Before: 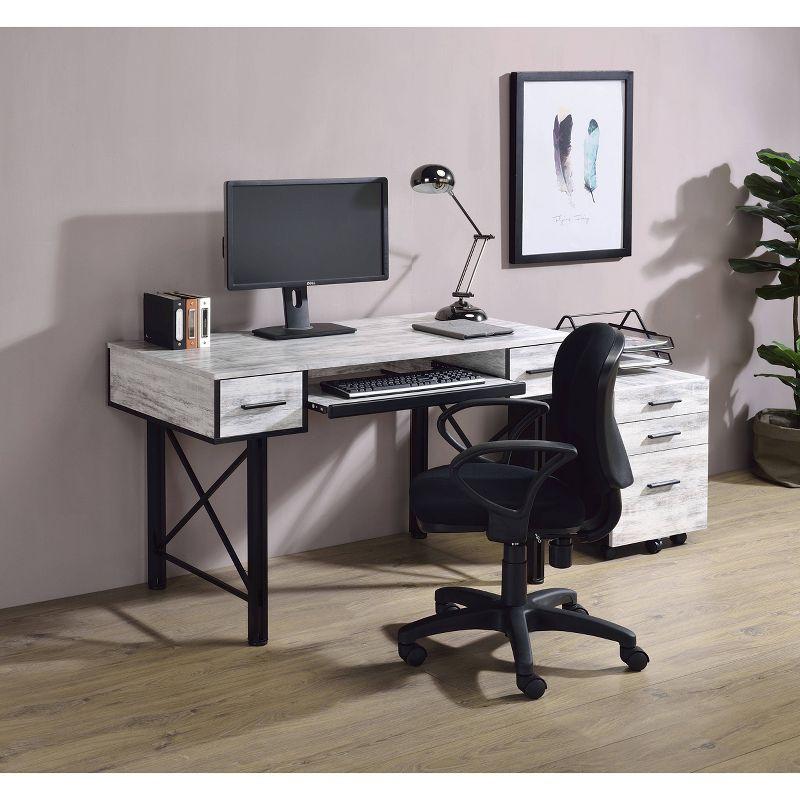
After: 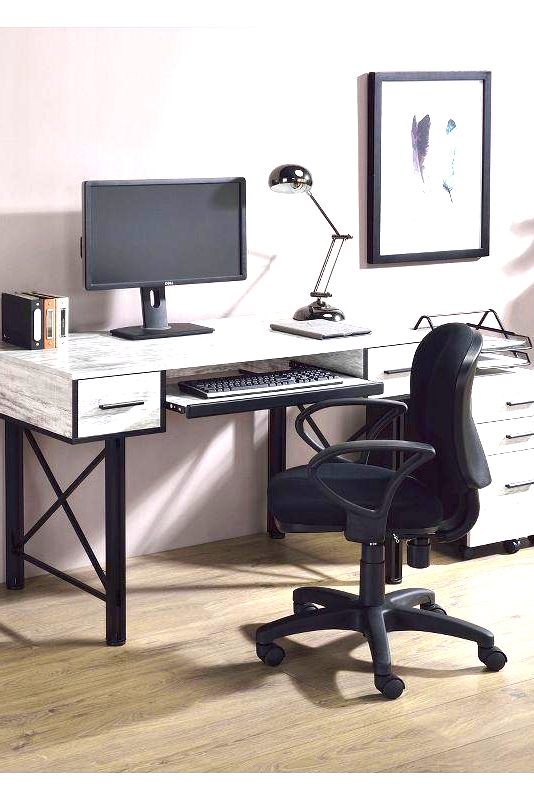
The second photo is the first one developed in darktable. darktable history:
contrast brightness saturation: saturation 0.102
exposure: black level correction 0.001, exposure 1.048 EV, compensate exposure bias true, compensate highlight preservation false
local contrast: highlights 105%, shadows 99%, detail 119%, midtone range 0.2
crop and rotate: left 17.838%, right 15.407%
